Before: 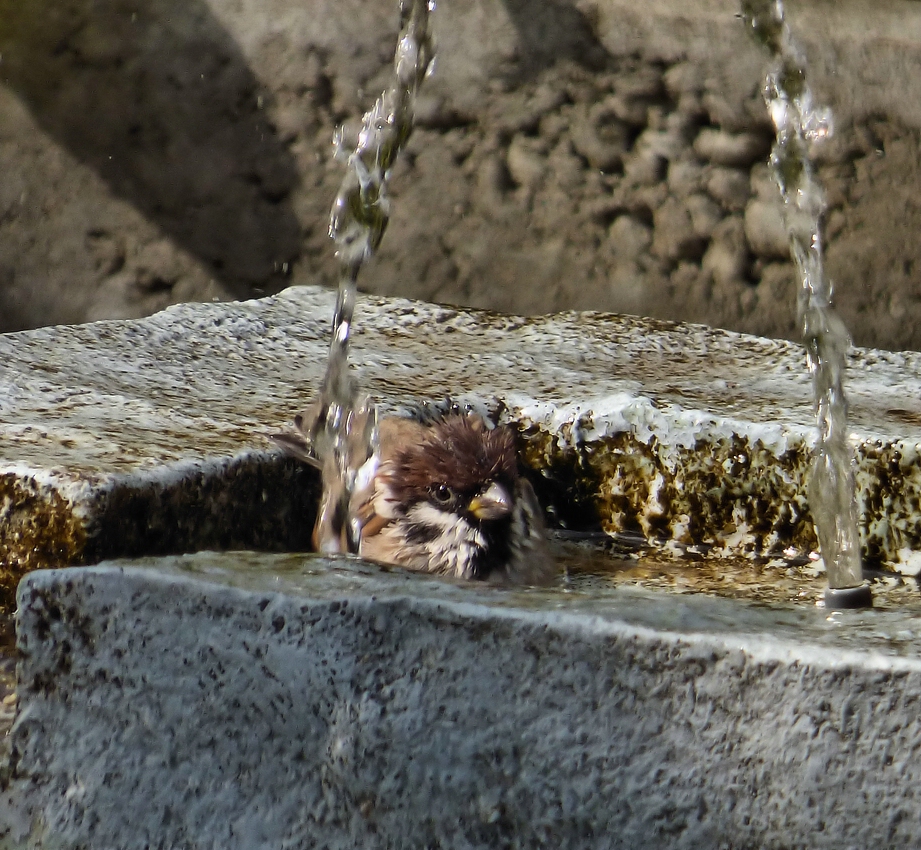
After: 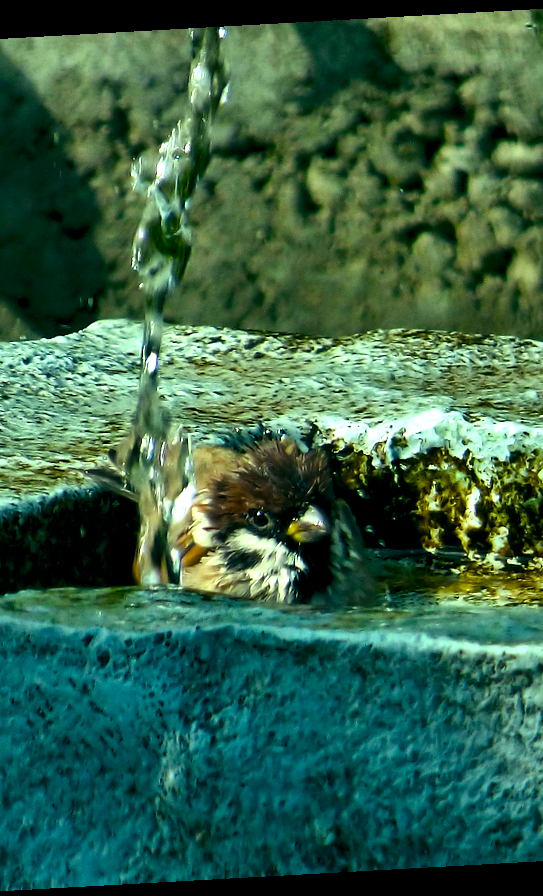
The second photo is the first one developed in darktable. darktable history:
crop: left 21.674%, right 22.086%
rotate and perspective: rotation -3.18°, automatic cropping off
color correction: saturation 1.32
color balance rgb: shadows lift › luminance -7.7%, shadows lift › chroma 2.13%, shadows lift › hue 165.27°, power › luminance -7.77%, power › chroma 1.1%, power › hue 215.88°, highlights gain › luminance 15.15%, highlights gain › chroma 7%, highlights gain › hue 125.57°, global offset › luminance -0.33%, global offset › chroma 0.11%, global offset › hue 165.27°, perceptual saturation grading › global saturation 24.42%, perceptual saturation grading › highlights -24.42%, perceptual saturation grading › mid-tones 24.42%, perceptual saturation grading › shadows 40%, perceptual brilliance grading › global brilliance -5%, perceptual brilliance grading › highlights 24.42%, perceptual brilliance grading › mid-tones 7%, perceptual brilliance grading › shadows -5%
